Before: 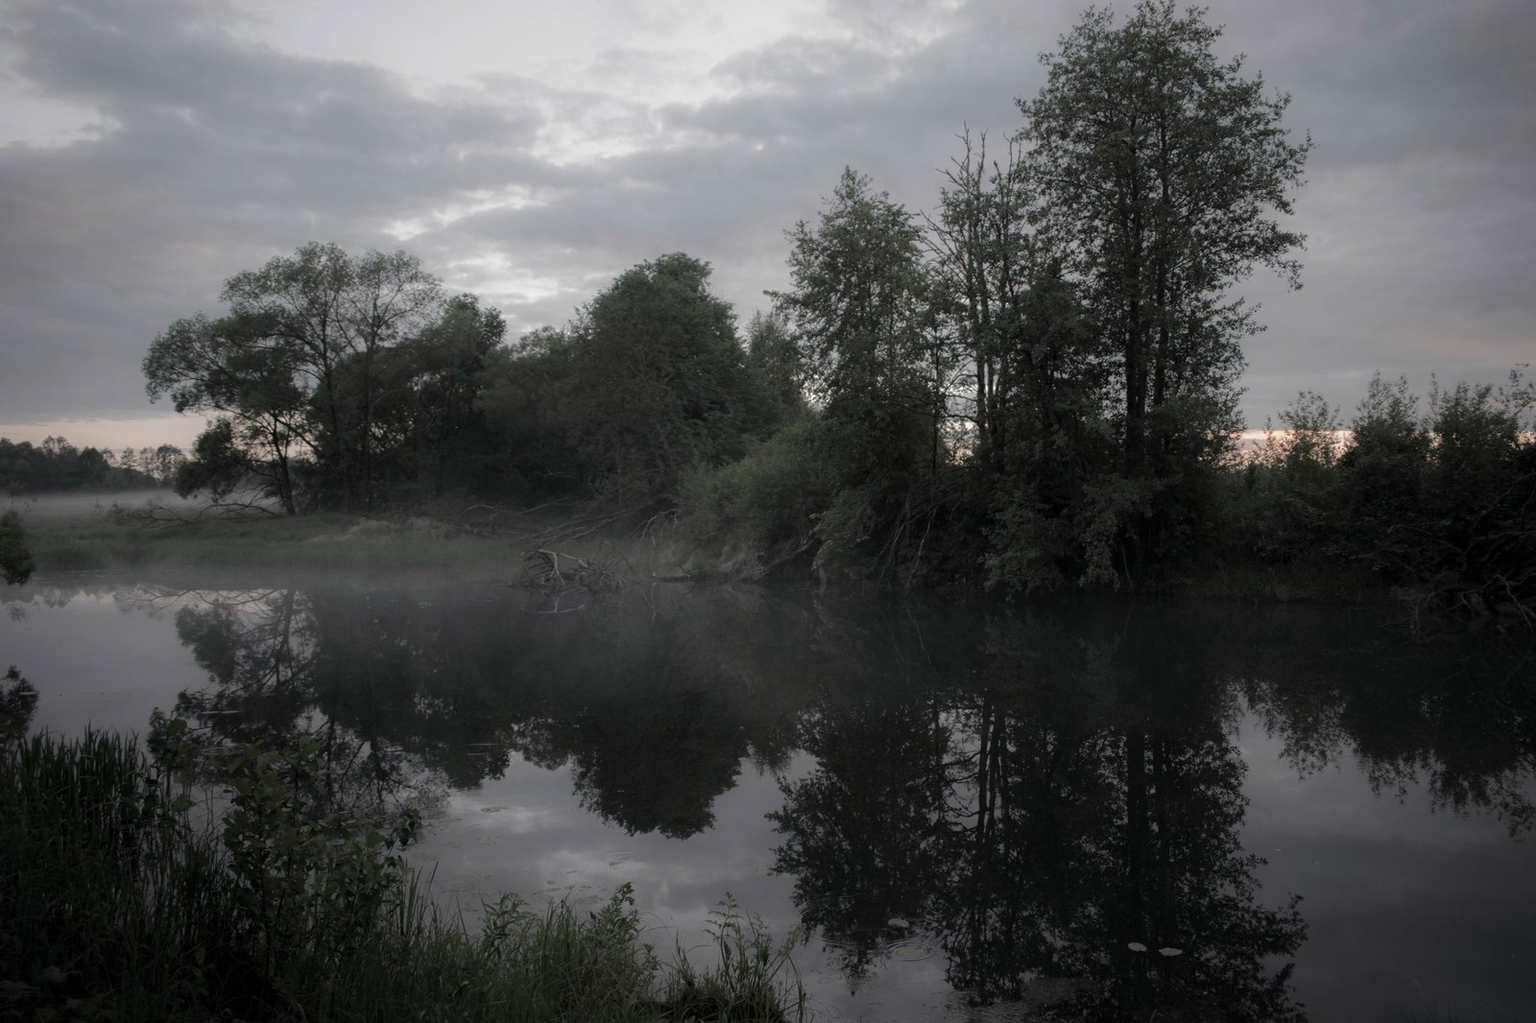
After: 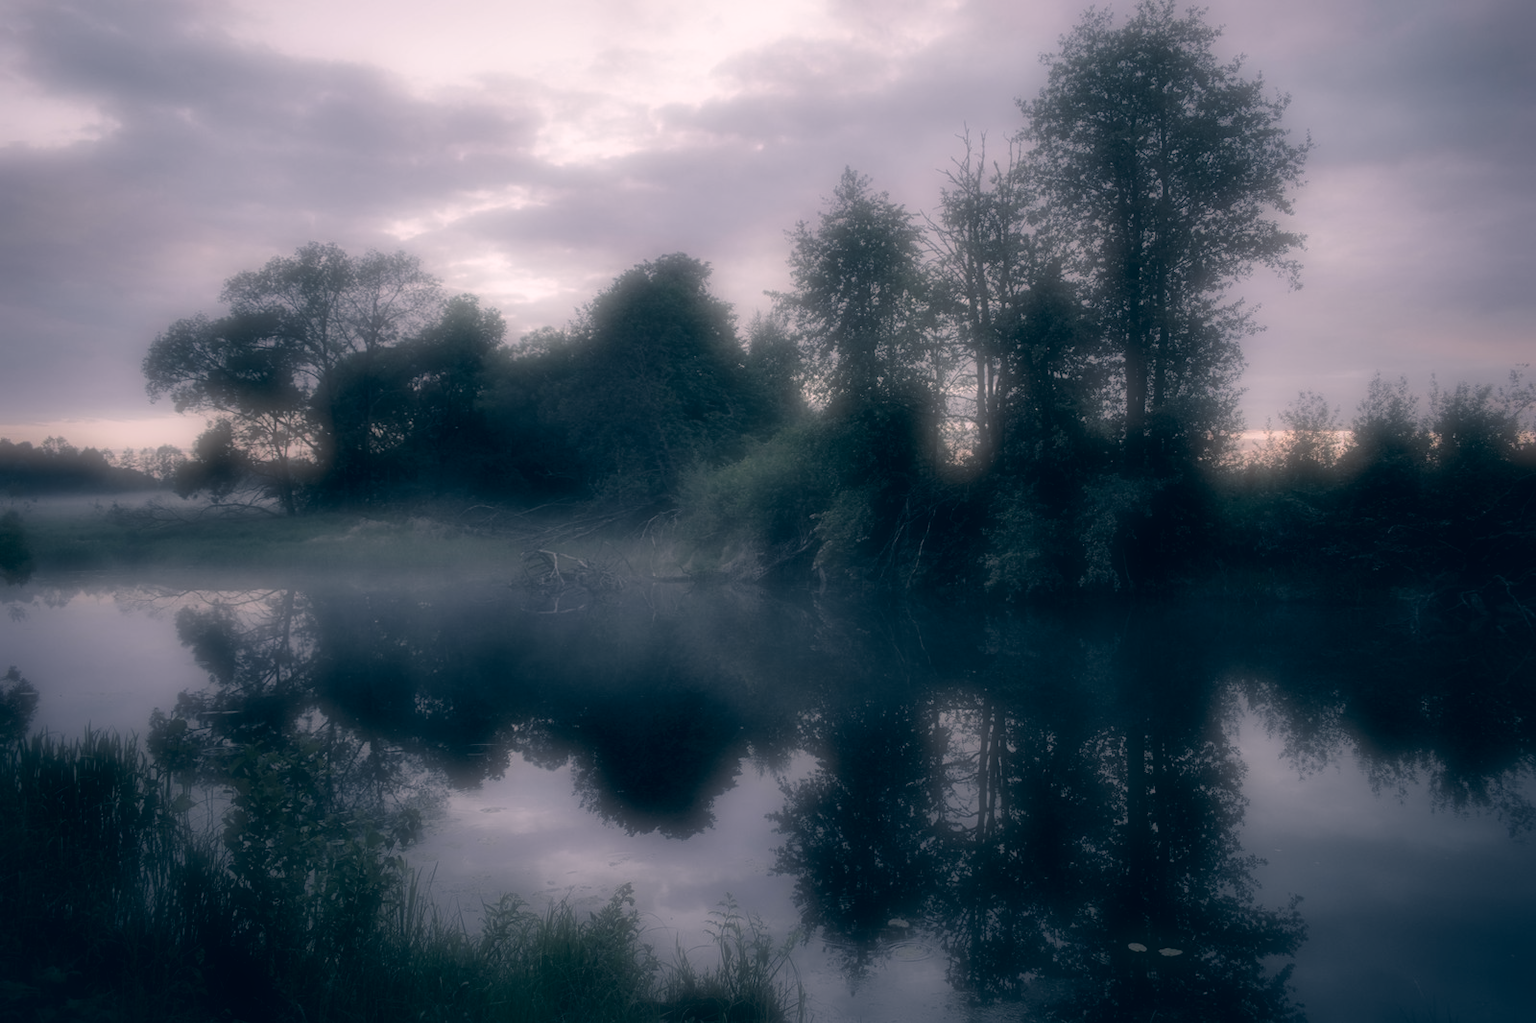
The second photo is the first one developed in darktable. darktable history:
soften: on, module defaults
color correction: highlights a* 10.32, highlights b* 14.66, shadows a* -9.59, shadows b* -15.02
white balance: red 1.004, blue 1.096
local contrast: mode bilateral grid, contrast 100, coarseness 100, detail 165%, midtone range 0.2
